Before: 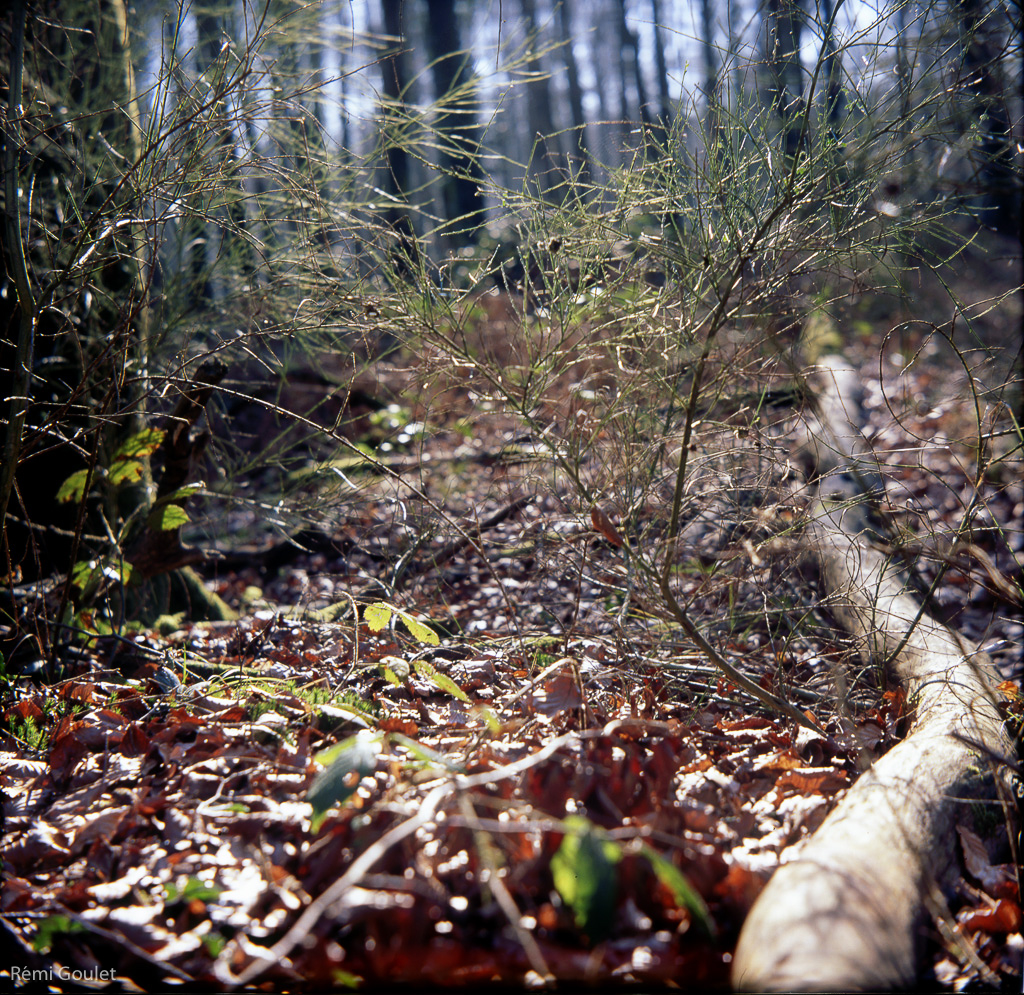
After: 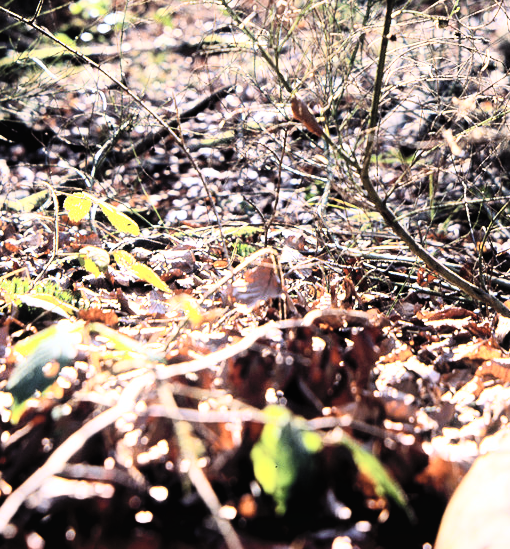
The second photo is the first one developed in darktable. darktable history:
local contrast: mode bilateral grid, contrast 21, coarseness 50, detail 121%, midtone range 0.2
exposure: exposure -0.39 EV, compensate highlight preservation false
filmic rgb: black relative exposure -7.73 EV, white relative exposure 4.36 EV, threshold 2.97 EV, hardness 3.76, latitude 38.84%, contrast 0.974, highlights saturation mix 9.9%, shadows ↔ highlights balance 4.3%, enable highlight reconstruction true
crop: left 29.332%, top 41.285%, right 20.803%, bottom 3.486%
tone equalizer: -8 EV -1.05 EV, -7 EV -0.973 EV, -6 EV -0.835 EV, -5 EV -0.591 EV, -3 EV 0.551 EV, -2 EV 0.865 EV, -1 EV 1.01 EV, +0 EV 1.08 EV
color balance rgb: perceptual saturation grading › global saturation 19.948%, perceptual brilliance grading › global brilliance 11.868%, global vibrance 20%
contrast brightness saturation: contrast 0.428, brightness 0.553, saturation -0.187
